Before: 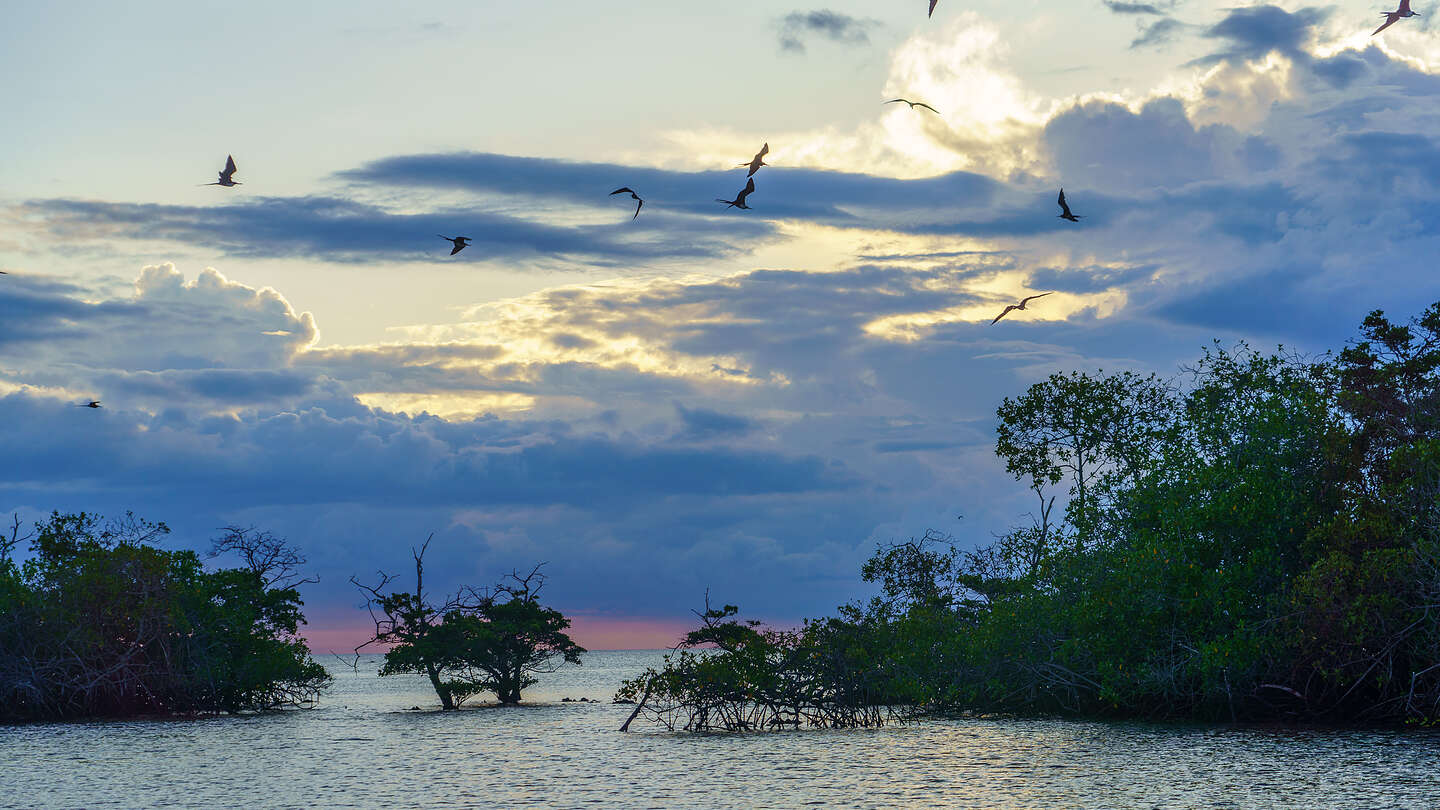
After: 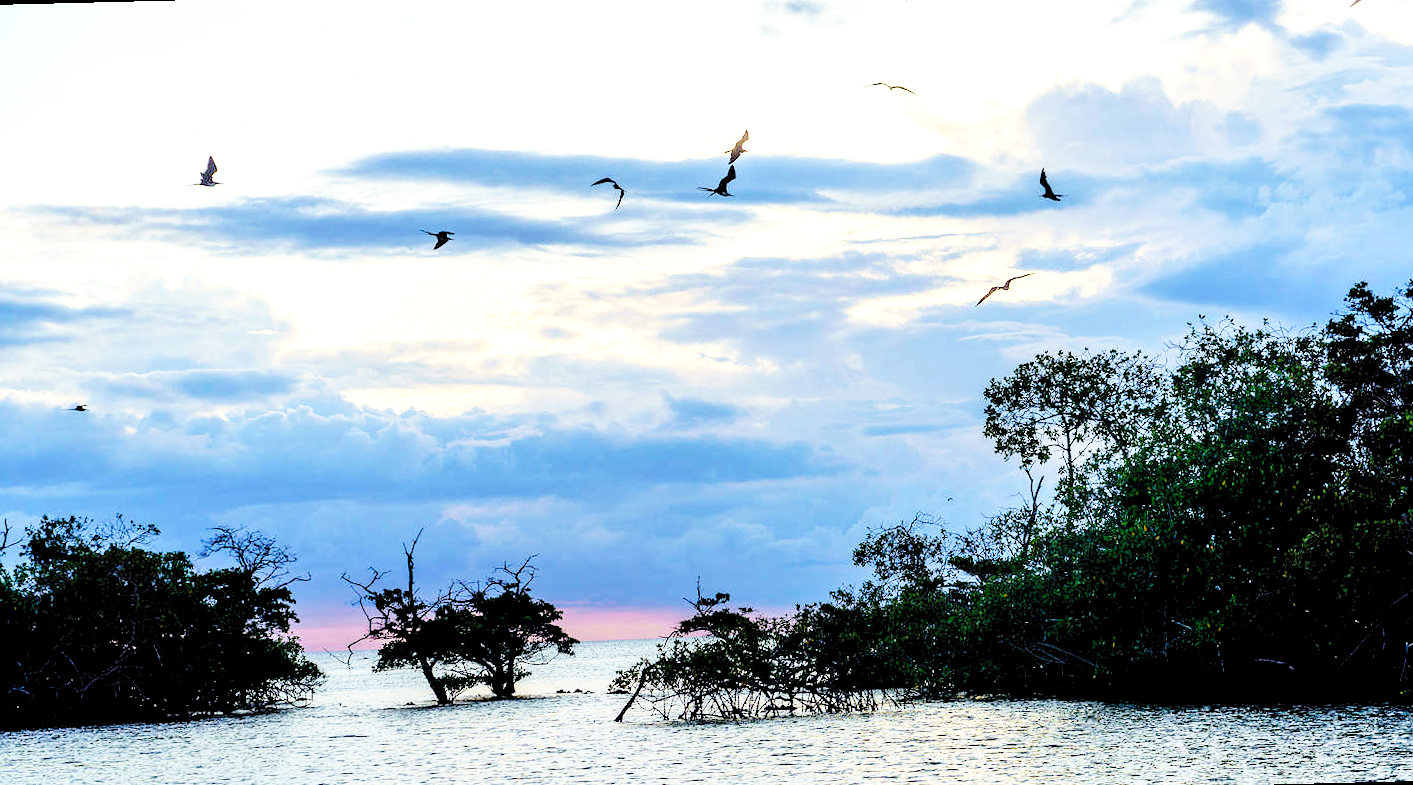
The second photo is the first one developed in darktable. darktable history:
base curve: curves: ch0 [(0, 0) (0.032, 0.037) (0.105, 0.228) (0.435, 0.76) (0.856, 0.983) (1, 1)], preserve colors none
exposure: exposure 0.6 EV, compensate highlight preservation false
rotate and perspective: rotation -1.42°, crop left 0.016, crop right 0.984, crop top 0.035, crop bottom 0.965
rgb levels: levels [[0.029, 0.461, 0.922], [0, 0.5, 1], [0, 0.5, 1]]
